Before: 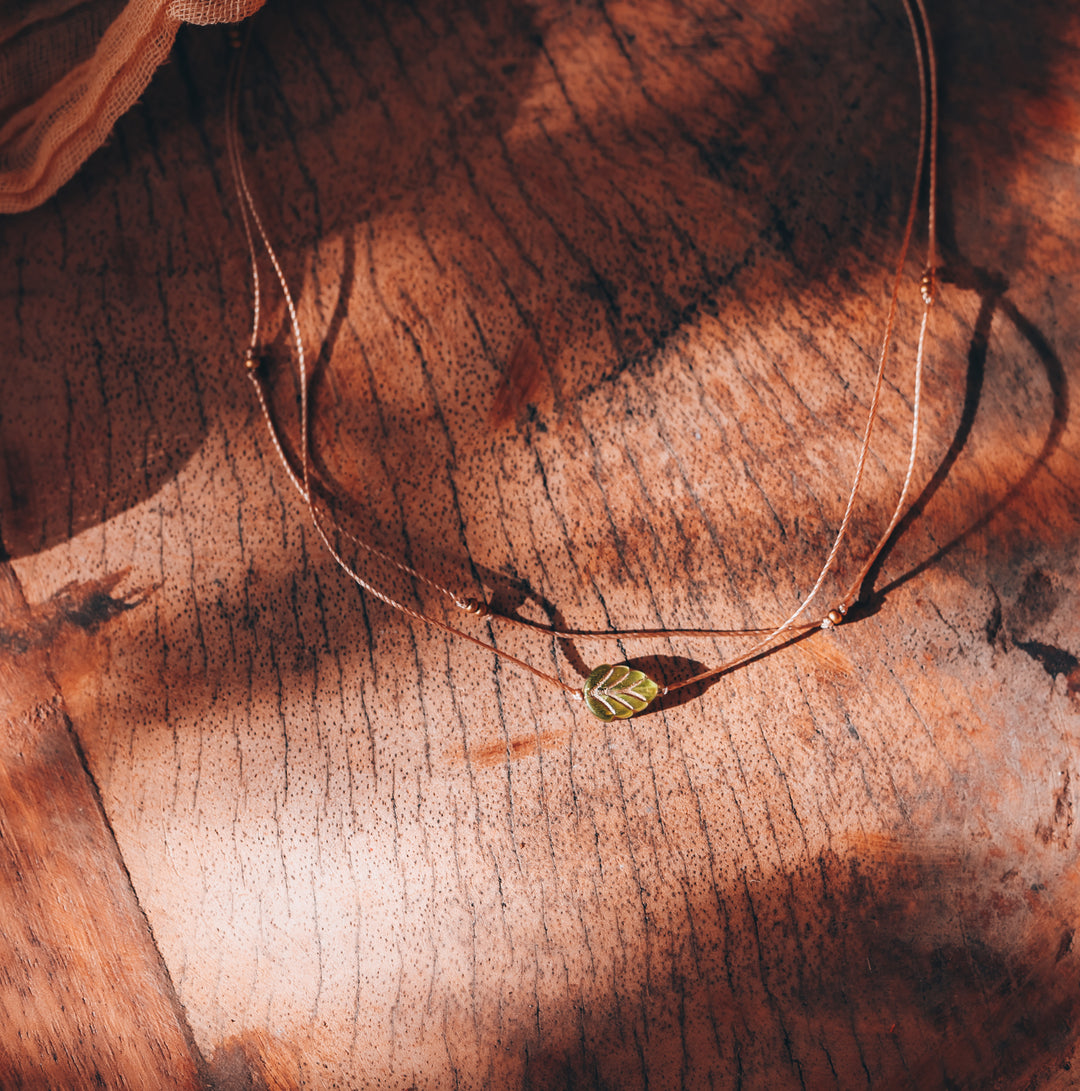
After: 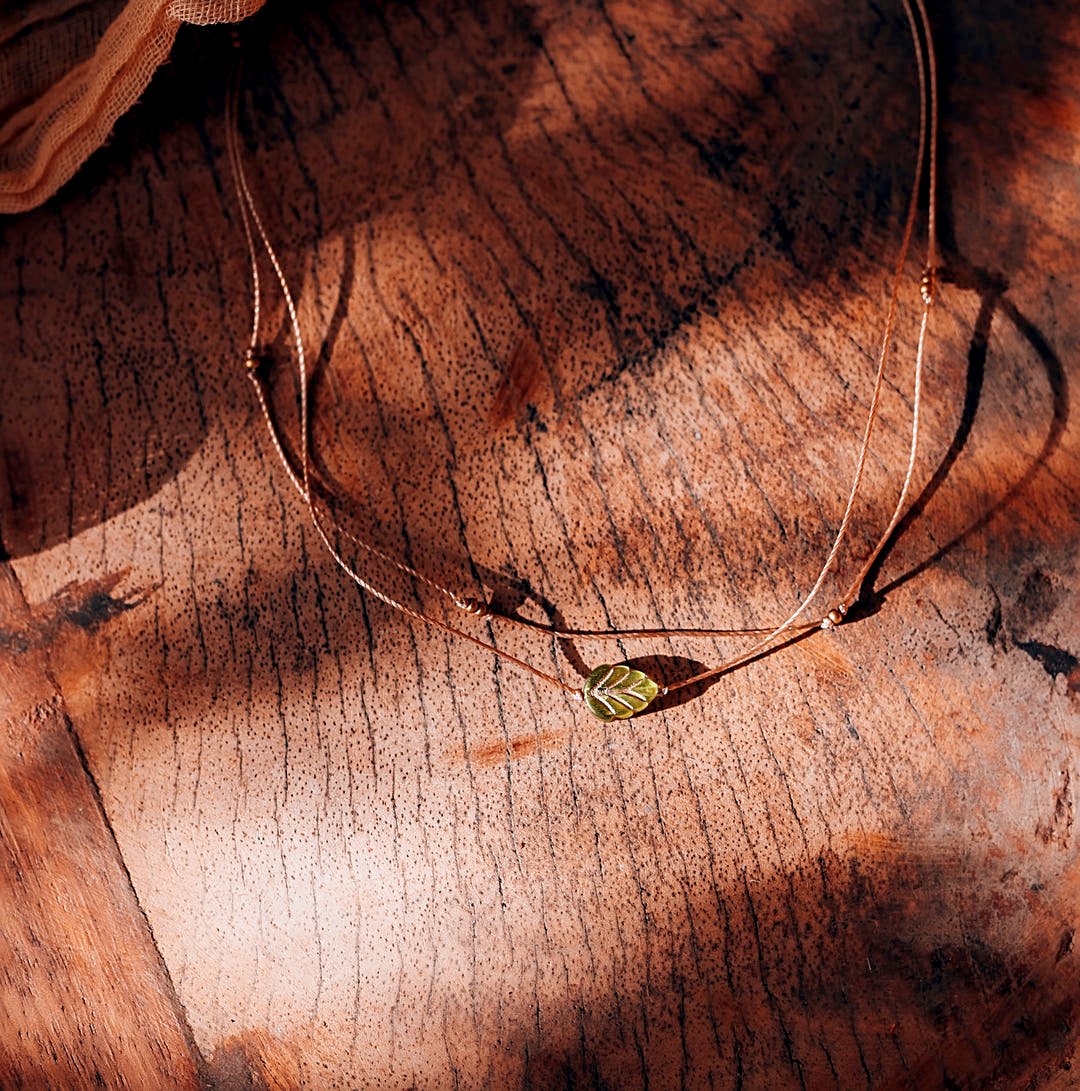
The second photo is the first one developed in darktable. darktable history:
exposure: black level correction 0.012, compensate highlight preservation false
sharpen: on, module defaults
